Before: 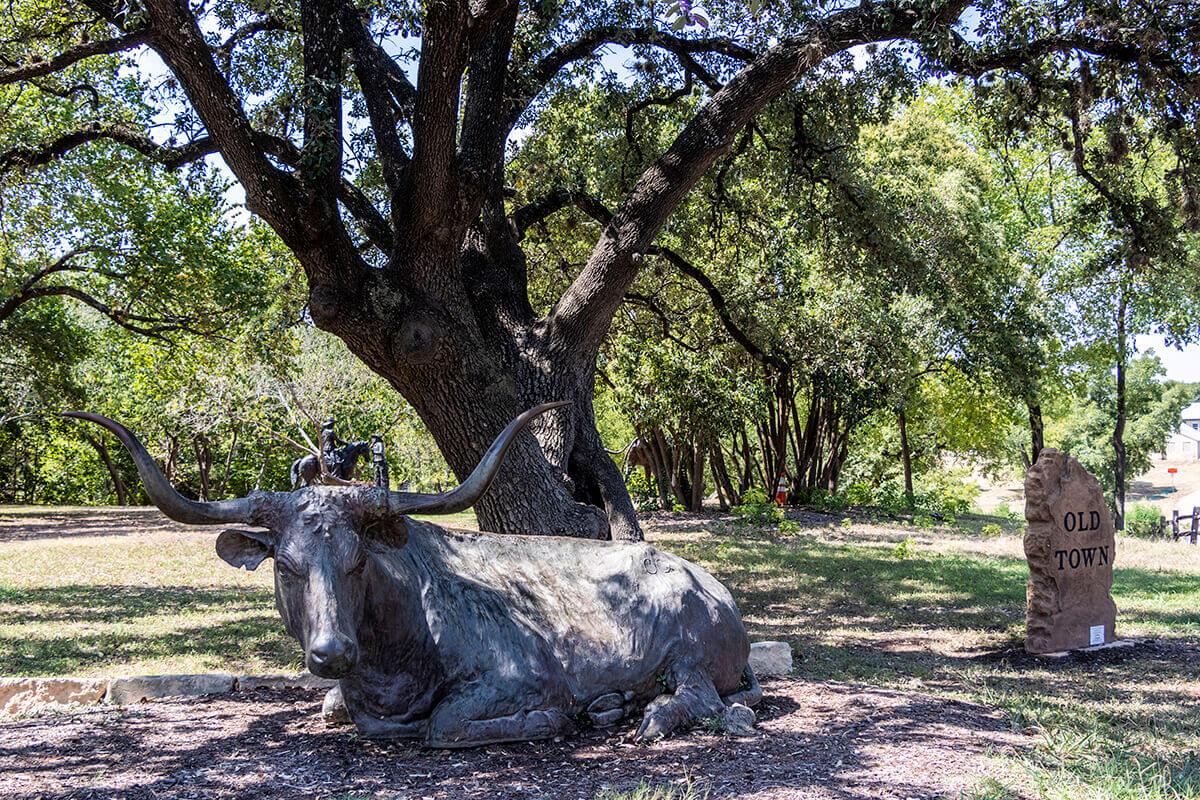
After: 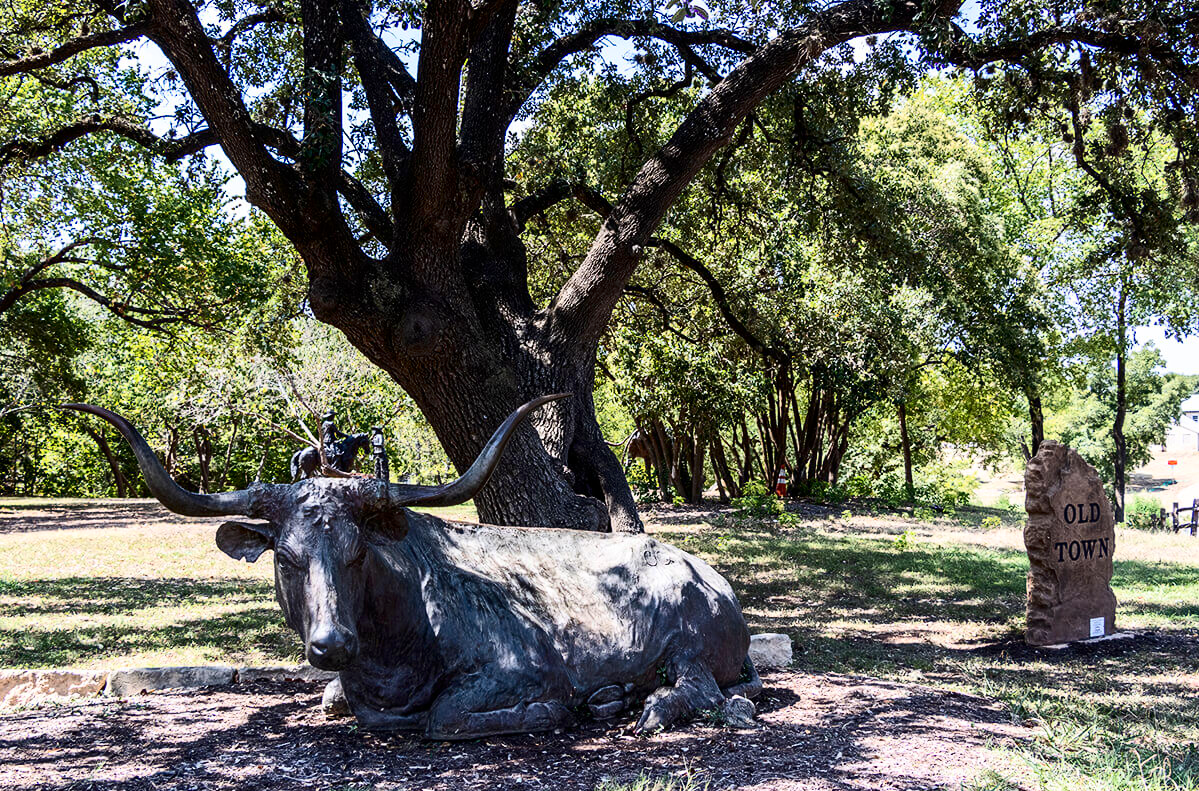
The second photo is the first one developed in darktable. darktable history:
crop: top 1.049%, right 0.001%
contrast brightness saturation: contrast 0.28
